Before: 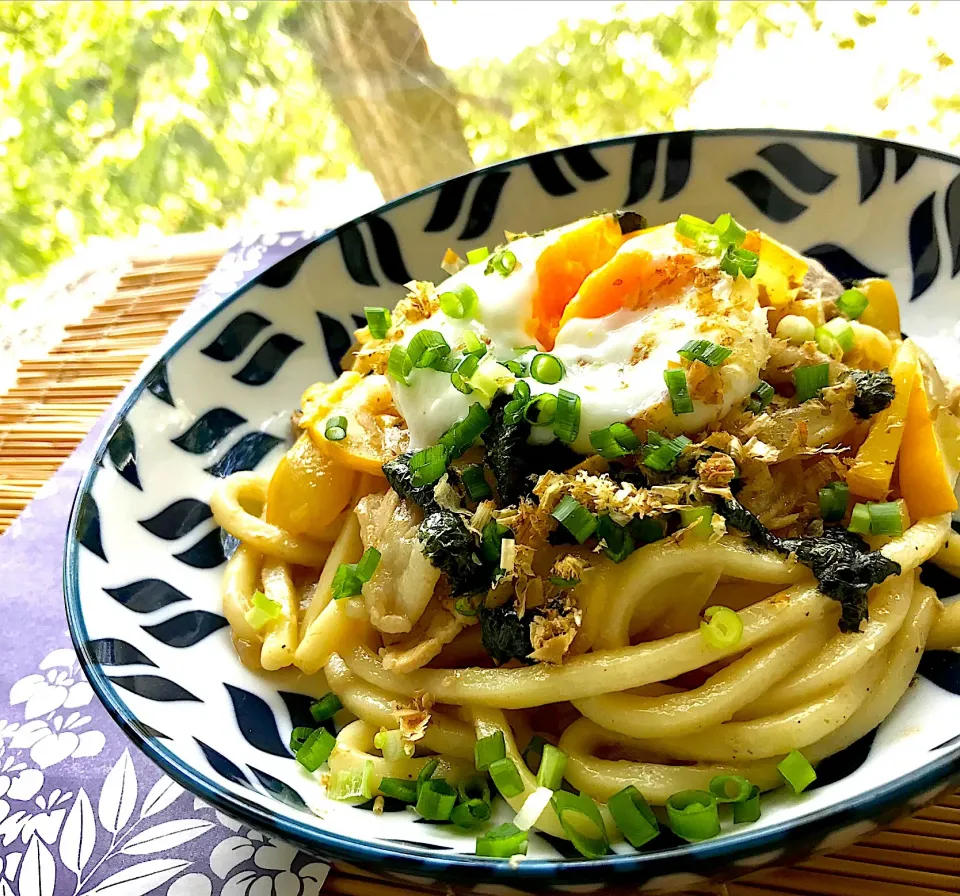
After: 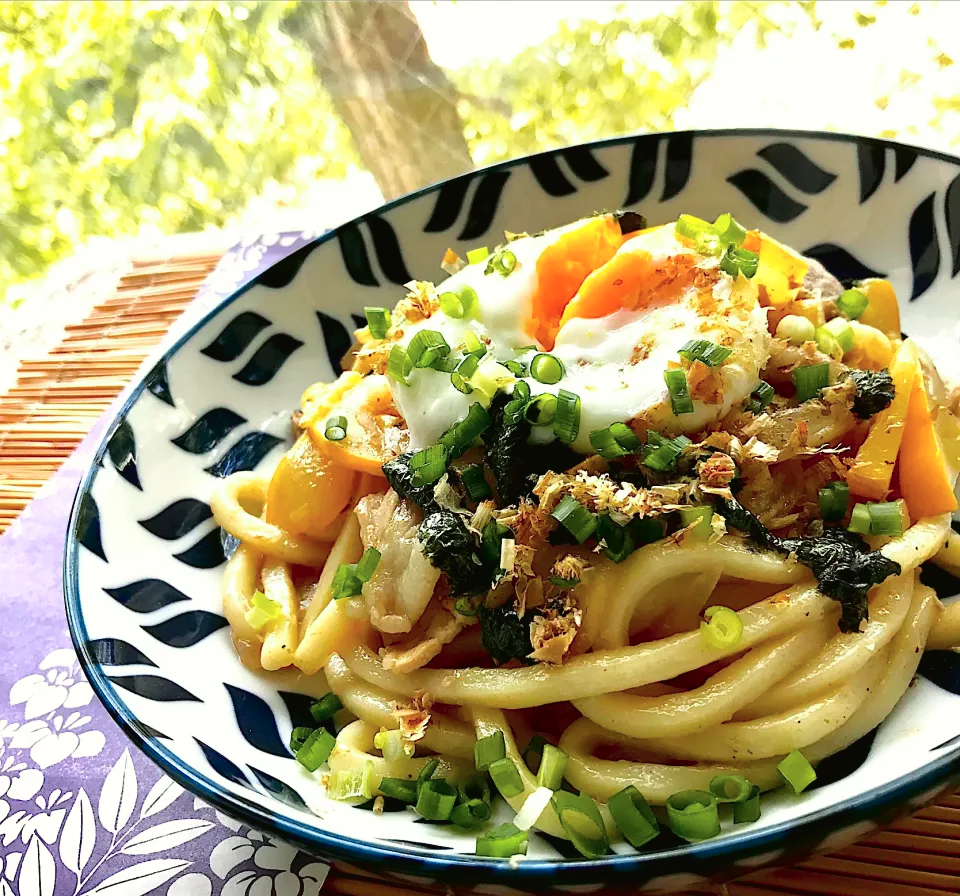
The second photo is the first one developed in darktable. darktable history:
tone curve: curves: ch0 [(0, 0.021) (0.059, 0.053) (0.212, 0.18) (0.337, 0.304) (0.495, 0.505) (0.725, 0.731) (0.89, 0.919) (1, 1)]; ch1 [(0, 0) (0.094, 0.081) (0.285, 0.299) (0.413, 0.43) (0.479, 0.475) (0.54, 0.55) (0.615, 0.65) (0.683, 0.688) (1, 1)]; ch2 [(0, 0) (0.257, 0.217) (0.434, 0.434) (0.498, 0.507) (0.599, 0.578) (1, 1)], color space Lab, independent channels, preserve colors none
